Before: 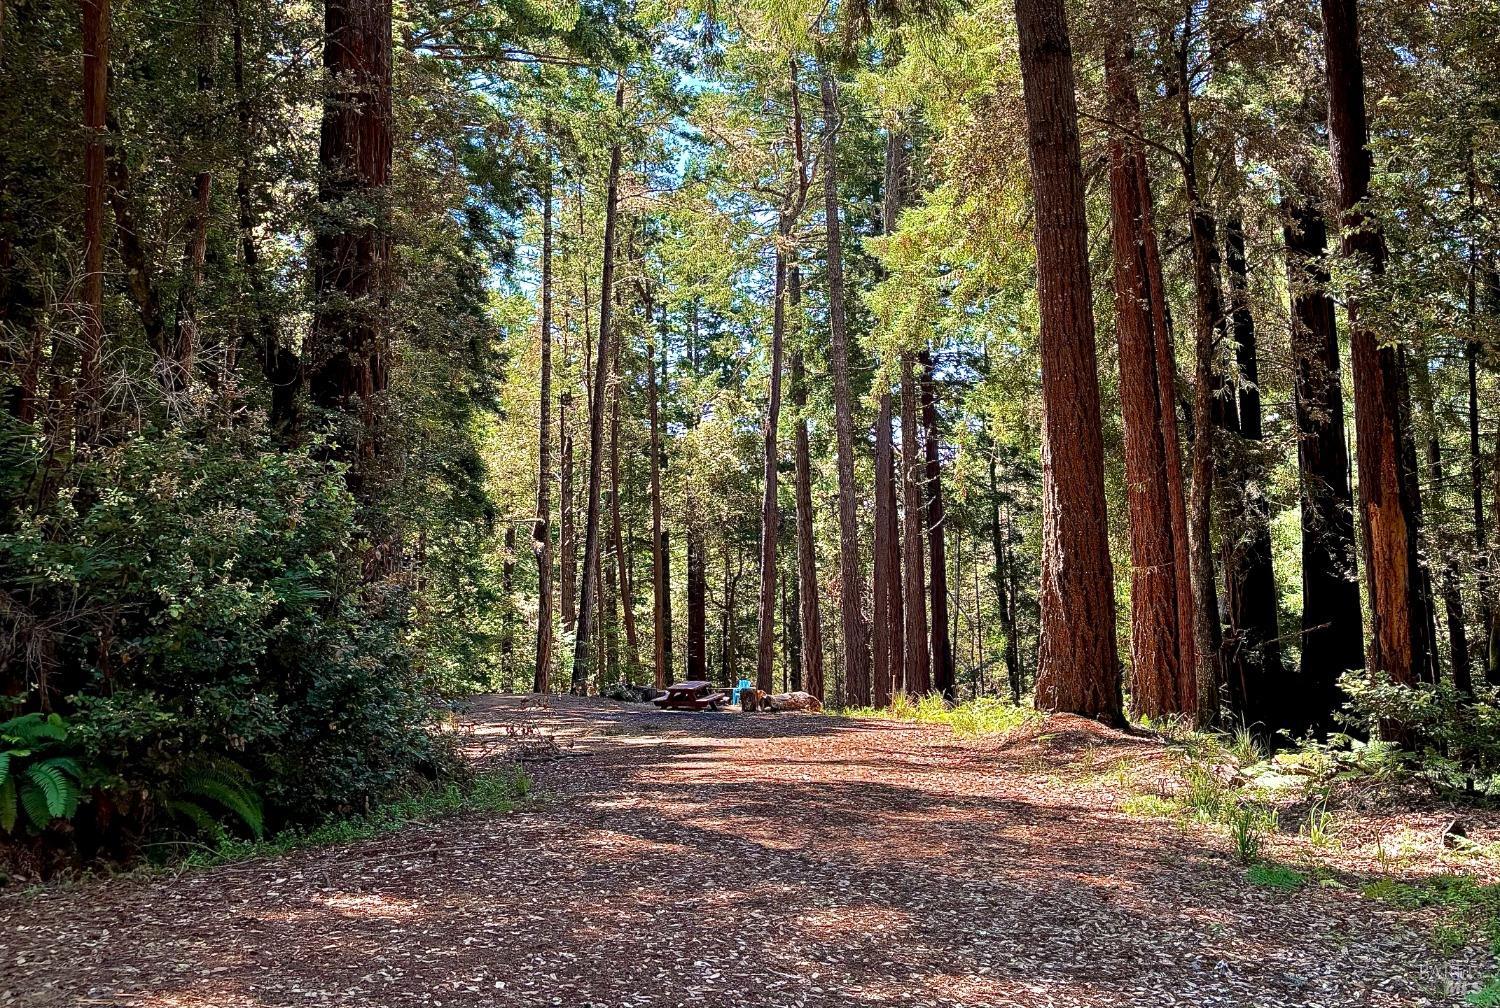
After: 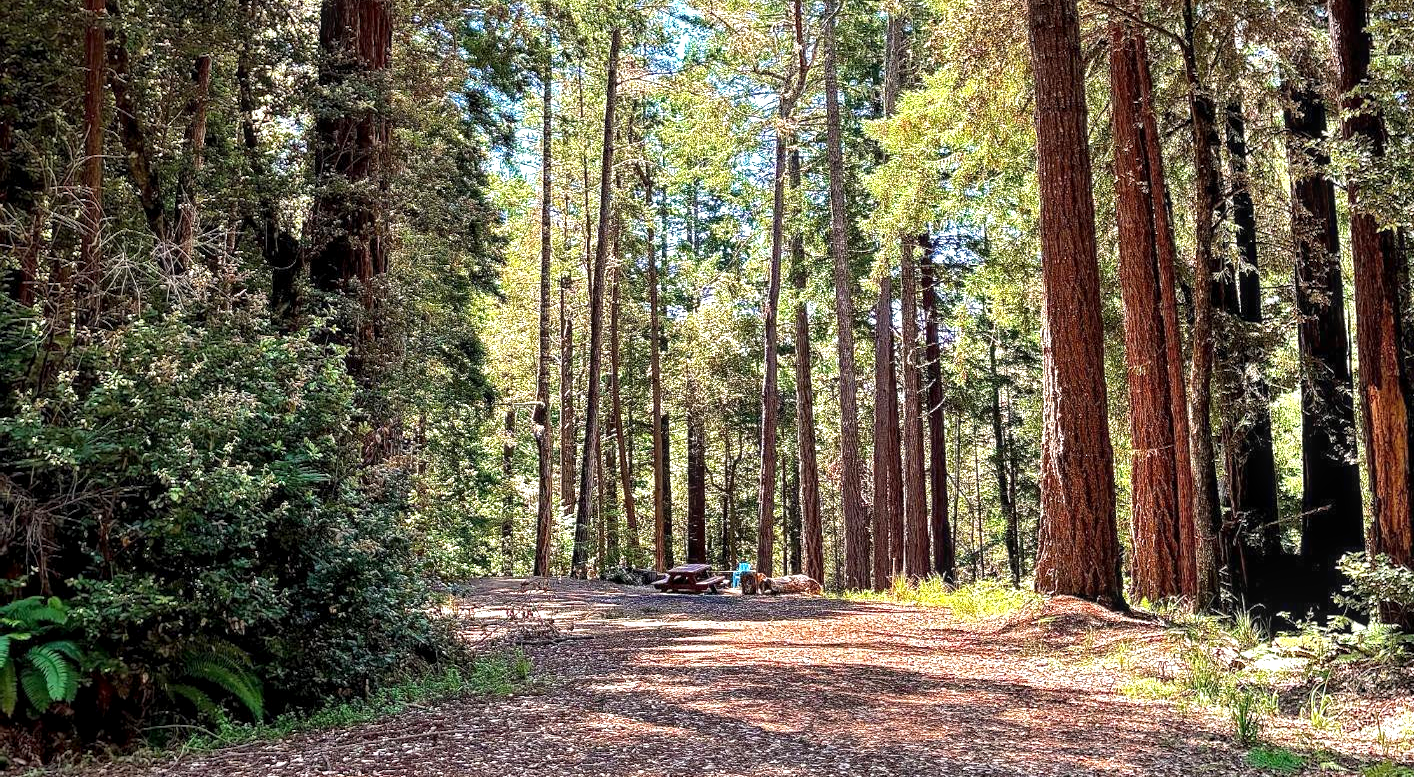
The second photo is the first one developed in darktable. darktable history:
crop and rotate: angle 0.03°, top 11.643%, right 5.651%, bottom 11.189%
local contrast: detail 130%
exposure: black level correction 0, exposure 0.7 EV, compensate exposure bias true, compensate highlight preservation false
rotate and perspective: automatic cropping original format, crop left 0, crop top 0
